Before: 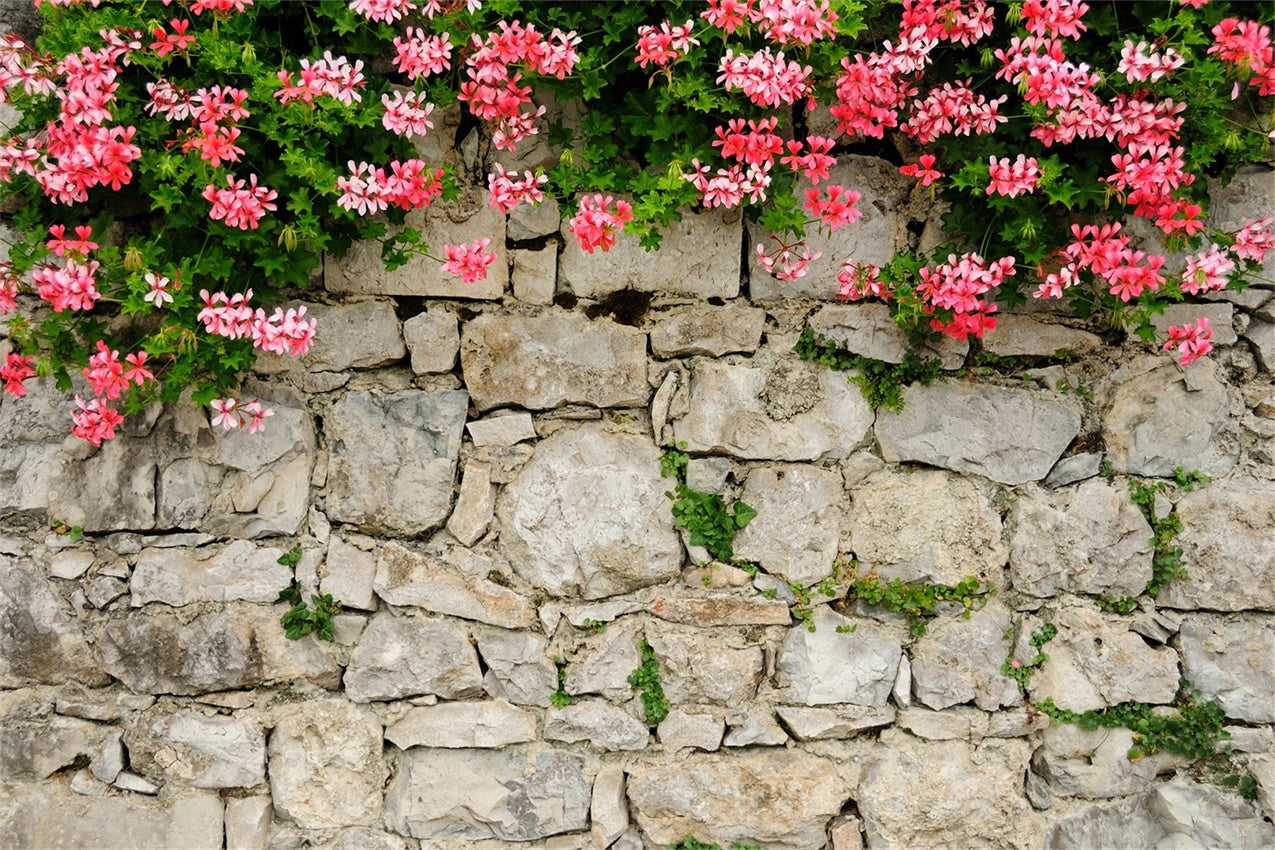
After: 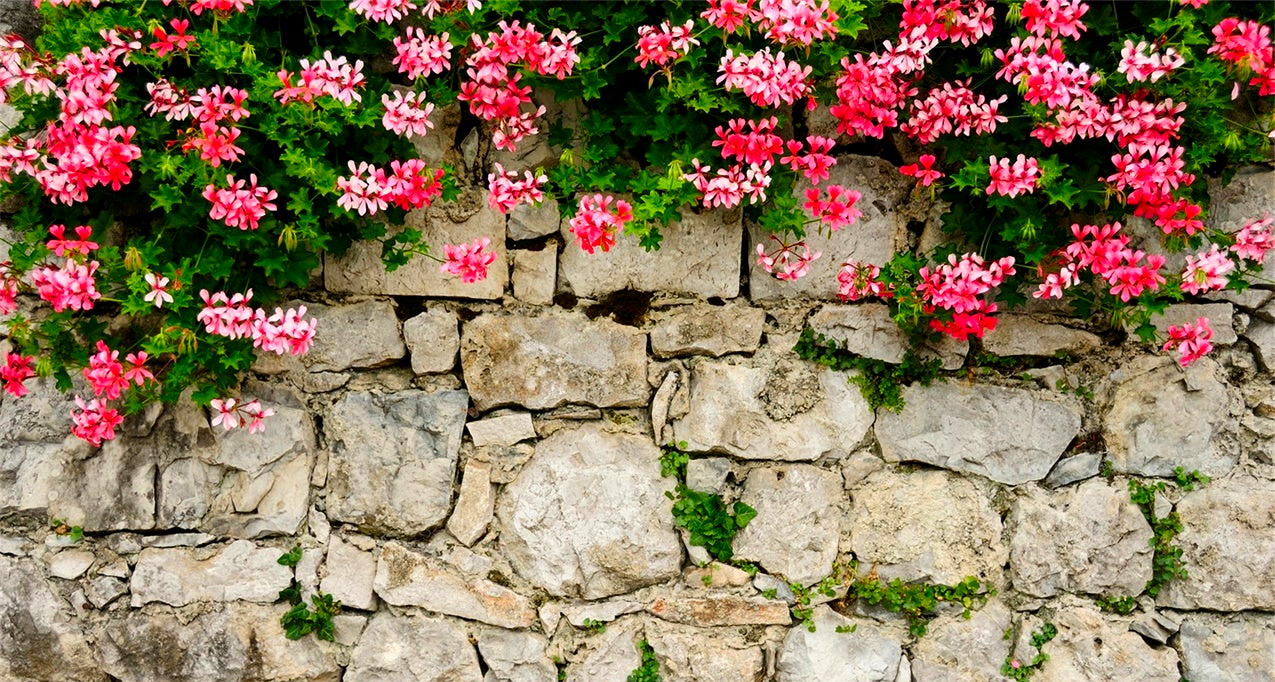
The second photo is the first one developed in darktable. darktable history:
crop: bottom 19.723%
local contrast: mode bilateral grid, contrast 21, coarseness 50, detail 119%, midtone range 0.2
contrast brightness saturation: contrast 0.163, saturation 0.318
levels: mode automatic, levels [0.016, 0.492, 0.969]
